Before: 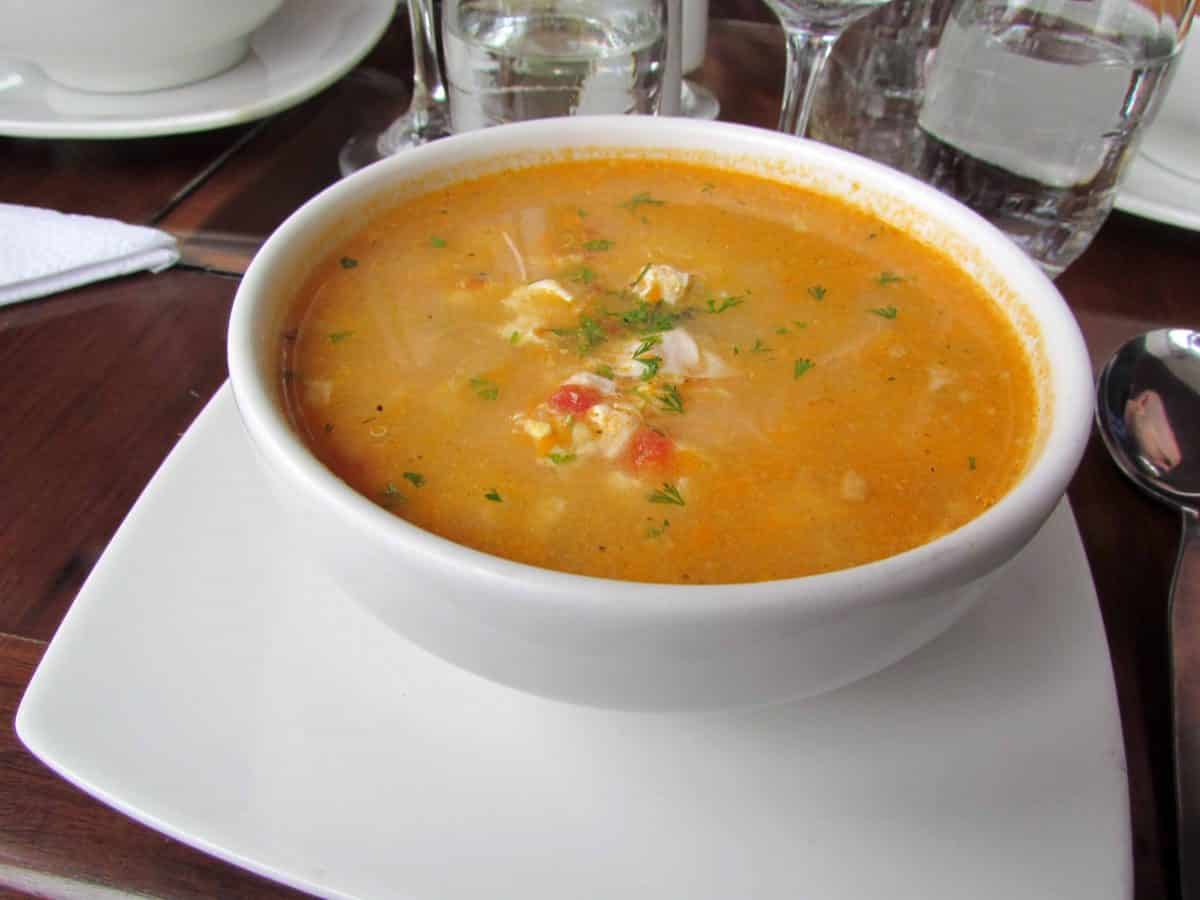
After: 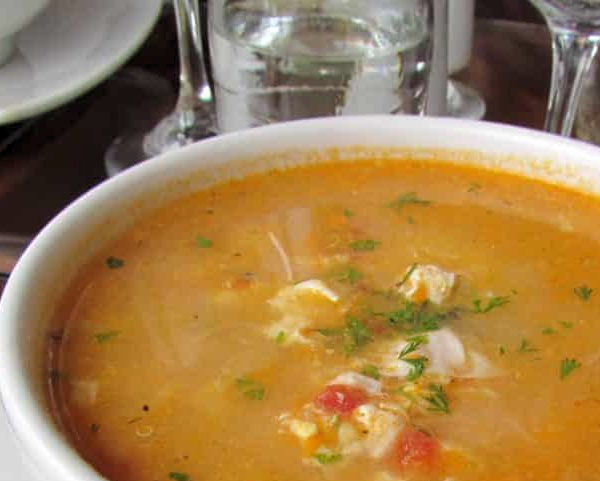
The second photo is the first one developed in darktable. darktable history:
crop: left 19.556%, right 30.401%, bottom 46.458%
levels: mode automatic, black 0.023%, white 99.97%, levels [0.062, 0.494, 0.925]
